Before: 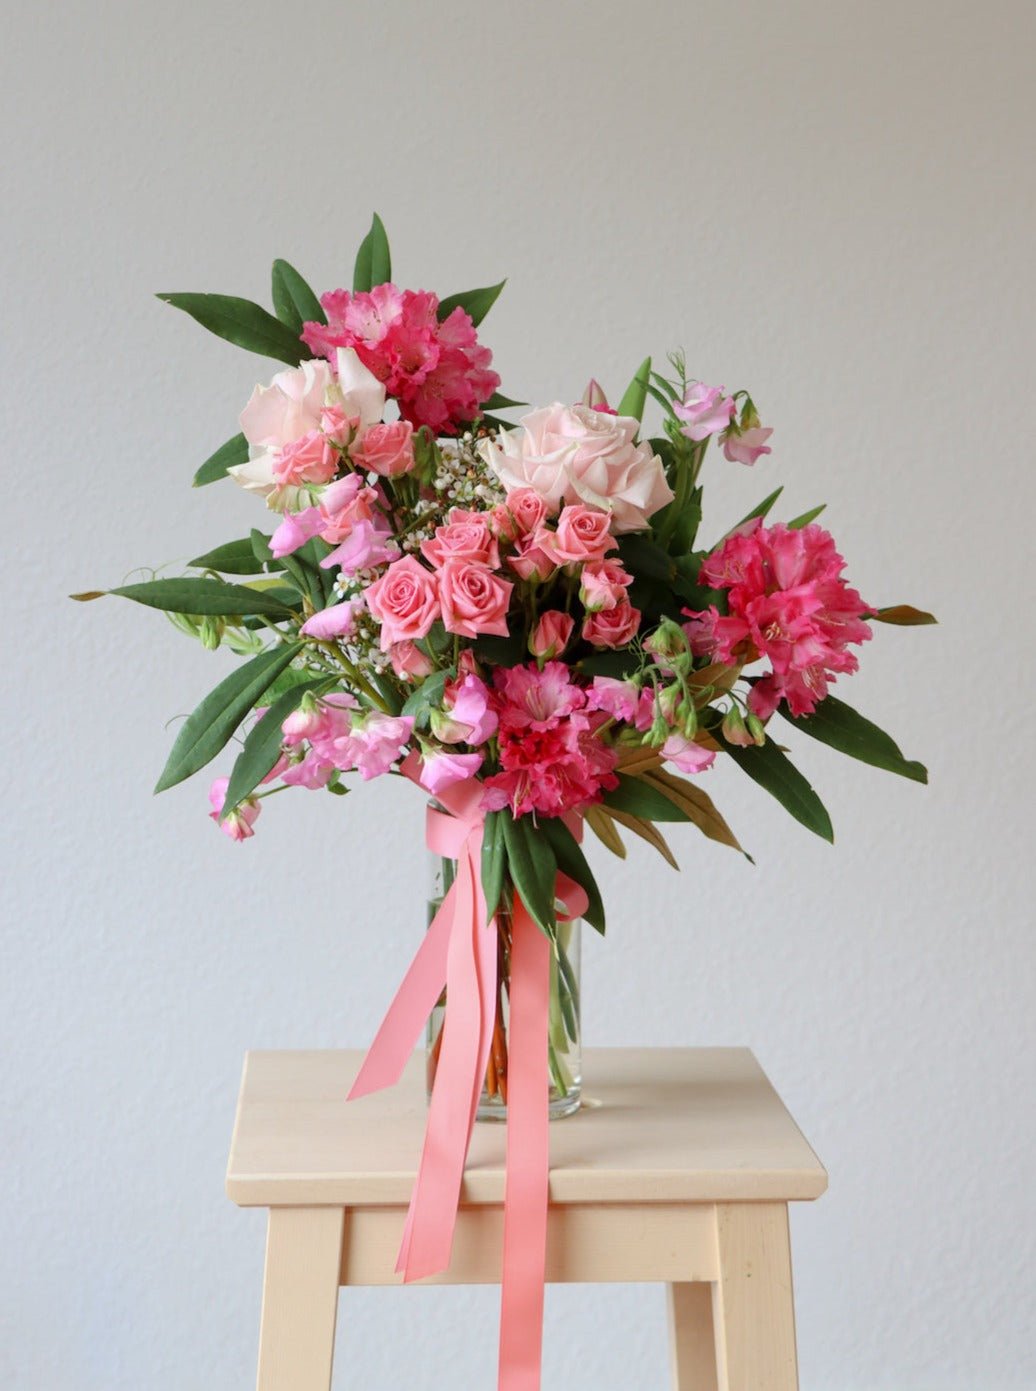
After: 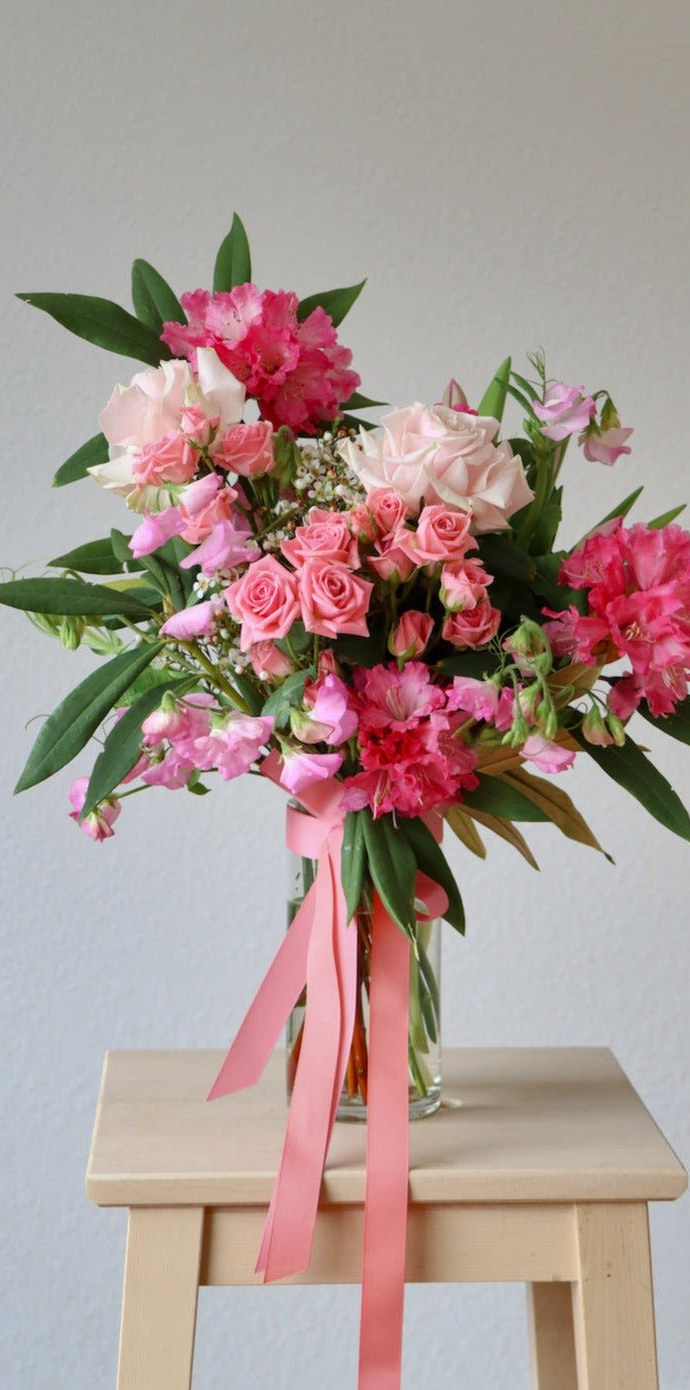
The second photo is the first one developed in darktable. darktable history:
crop and rotate: left 13.537%, right 19.796%
shadows and highlights: soften with gaussian
